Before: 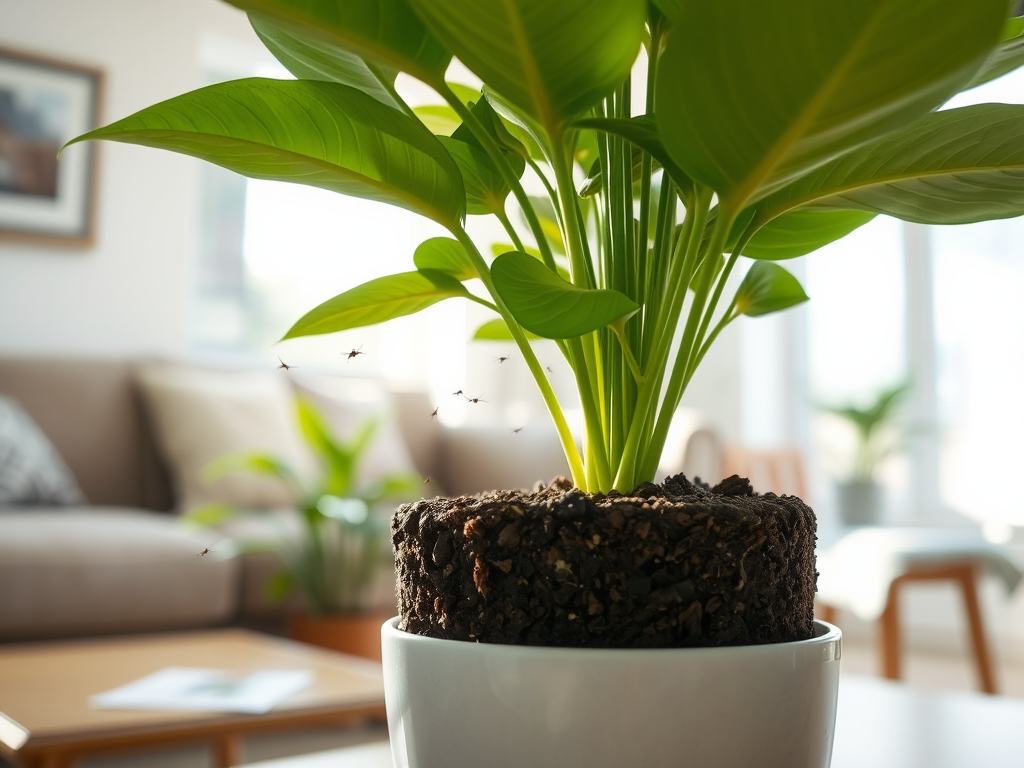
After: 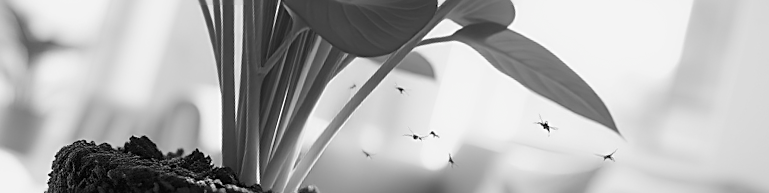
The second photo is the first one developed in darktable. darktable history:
crop and rotate: angle 16.12°, top 30.835%, bottom 35.653%
exposure: compensate highlight preservation false
color calibration: output gray [0.253, 0.26, 0.487, 0], gray › normalize channels true, illuminant same as pipeline (D50), adaptation XYZ, x 0.346, y 0.359, gamut compression 0
color balance rgb: global vibrance -1%, saturation formula JzAzBz (2021)
sharpen: on, module defaults
